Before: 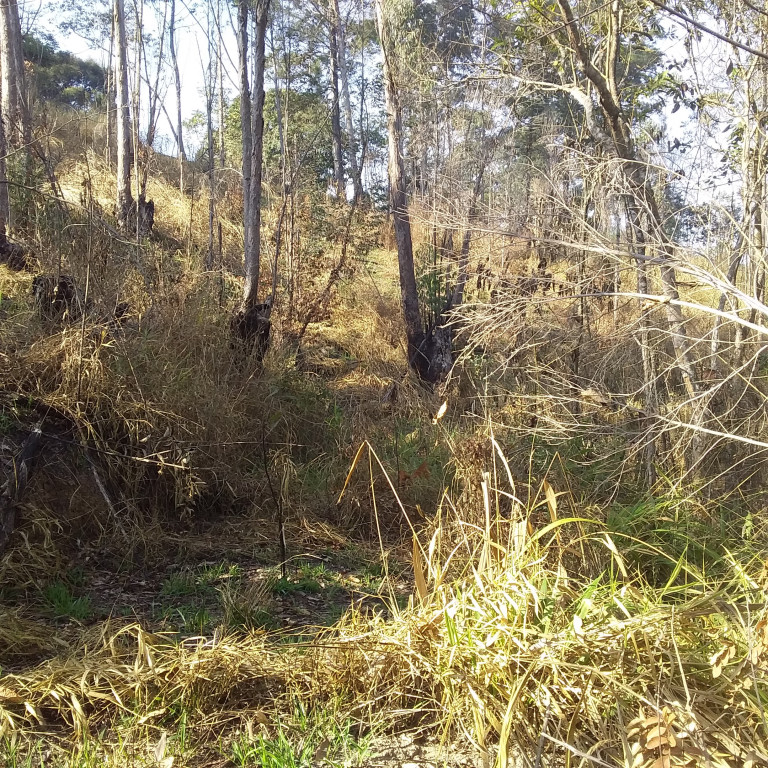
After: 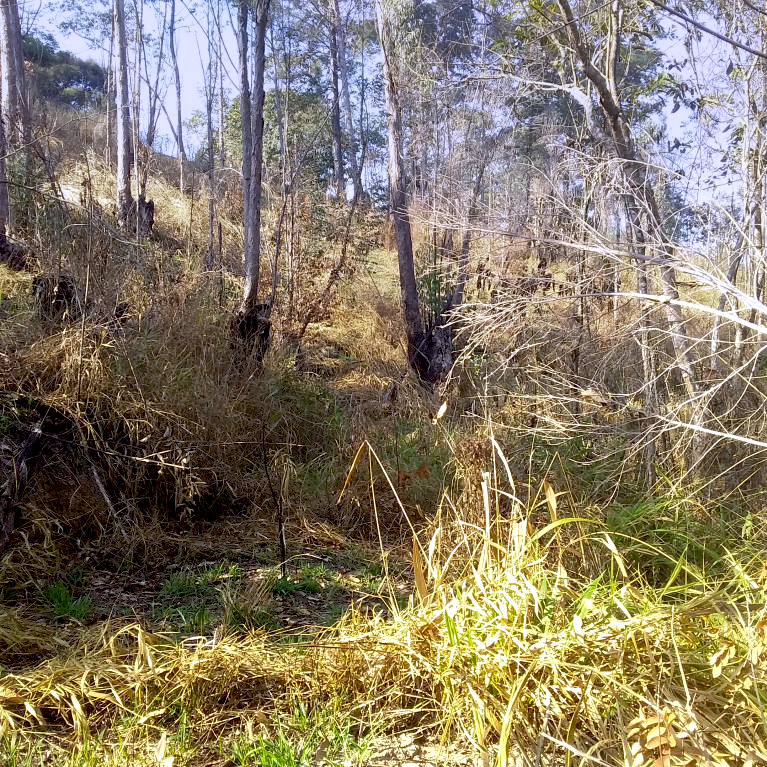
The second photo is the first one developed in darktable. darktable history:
color zones: curves: ch0 [(0, 0.425) (0.143, 0.422) (0.286, 0.42) (0.429, 0.419) (0.571, 0.419) (0.714, 0.42) (0.857, 0.422) (1, 0.425)]
exposure: black level correction 0.012, exposure 0.7 EV, compensate exposure bias true, compensate highlight preservation false
graduated density: hue 238.83°, saturation 50%
